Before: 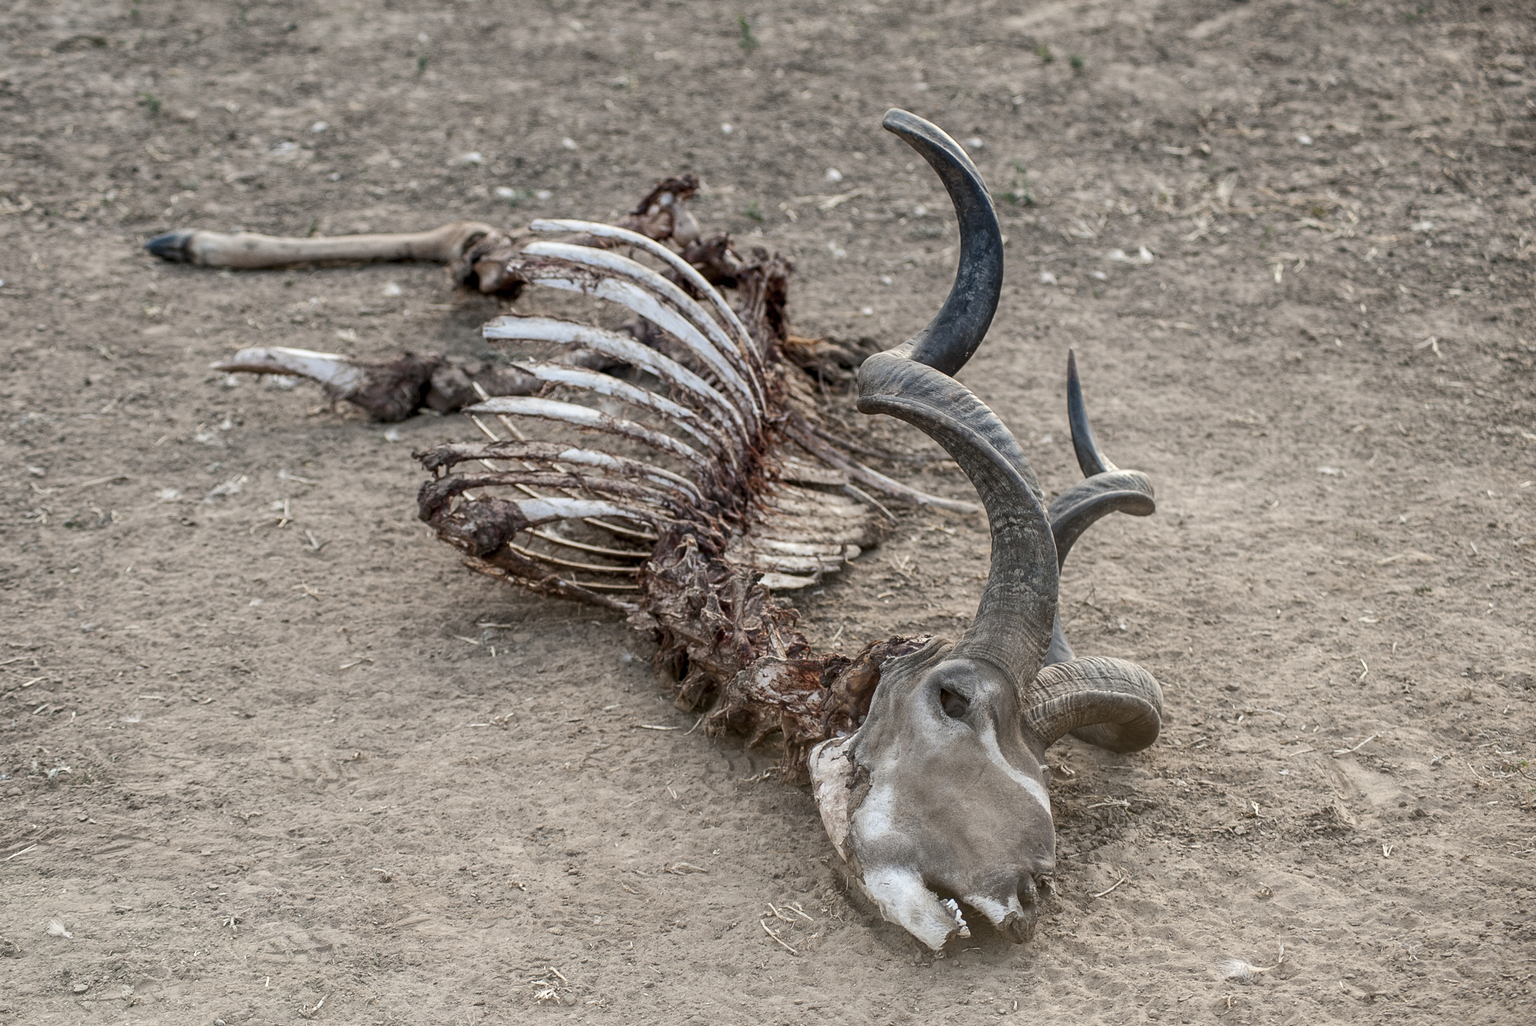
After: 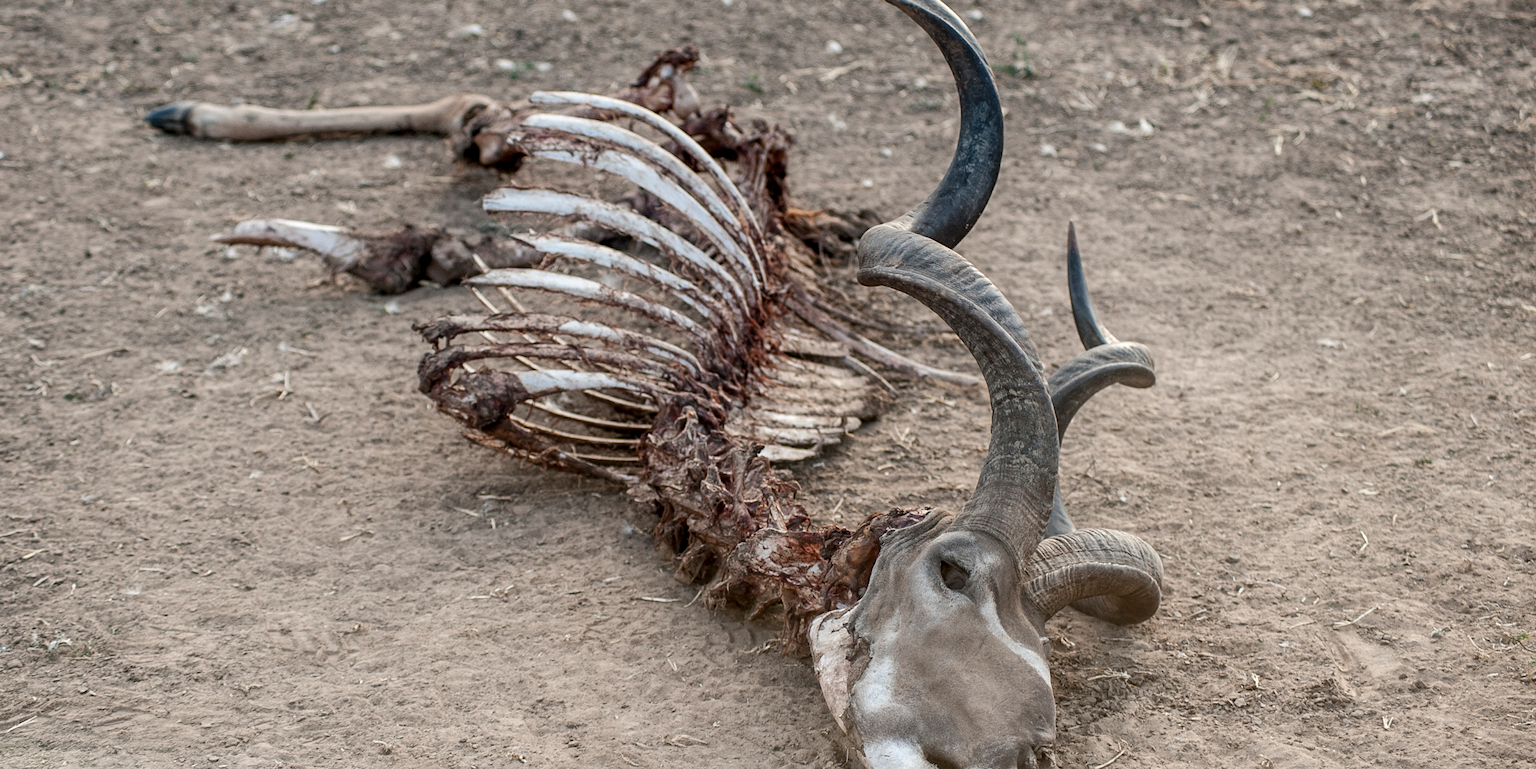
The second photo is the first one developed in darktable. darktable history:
tone equalizer: on, module defaults
crop and rotate: top 12.5%, bottom 12.5%
